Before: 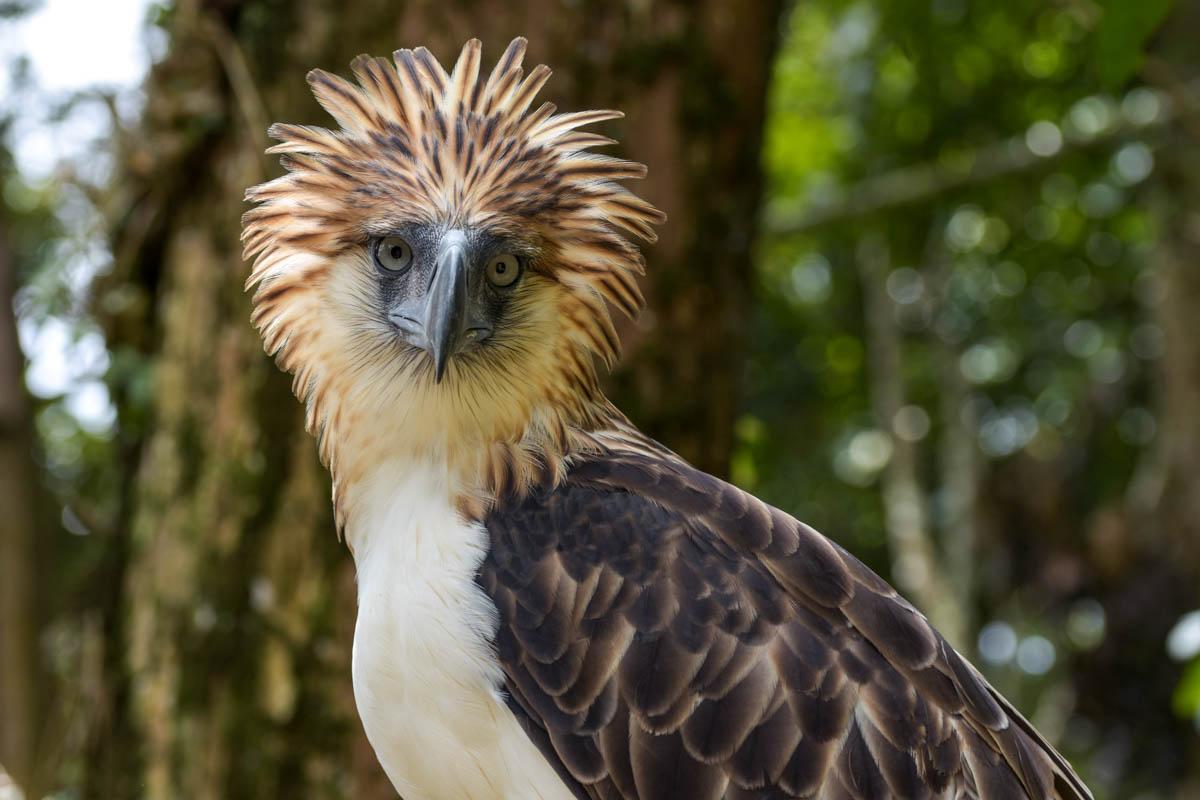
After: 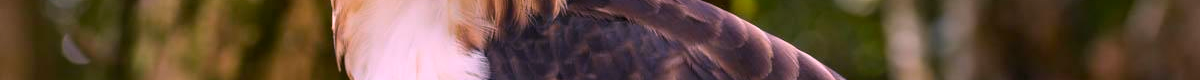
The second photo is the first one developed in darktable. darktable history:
white balance: red 1.188, blue 1.11
color contrast: green-magenta contrast 1.2, blue-yellow contrast 1.2
crop and rotate: top 59.084%, bottom 30.916%
